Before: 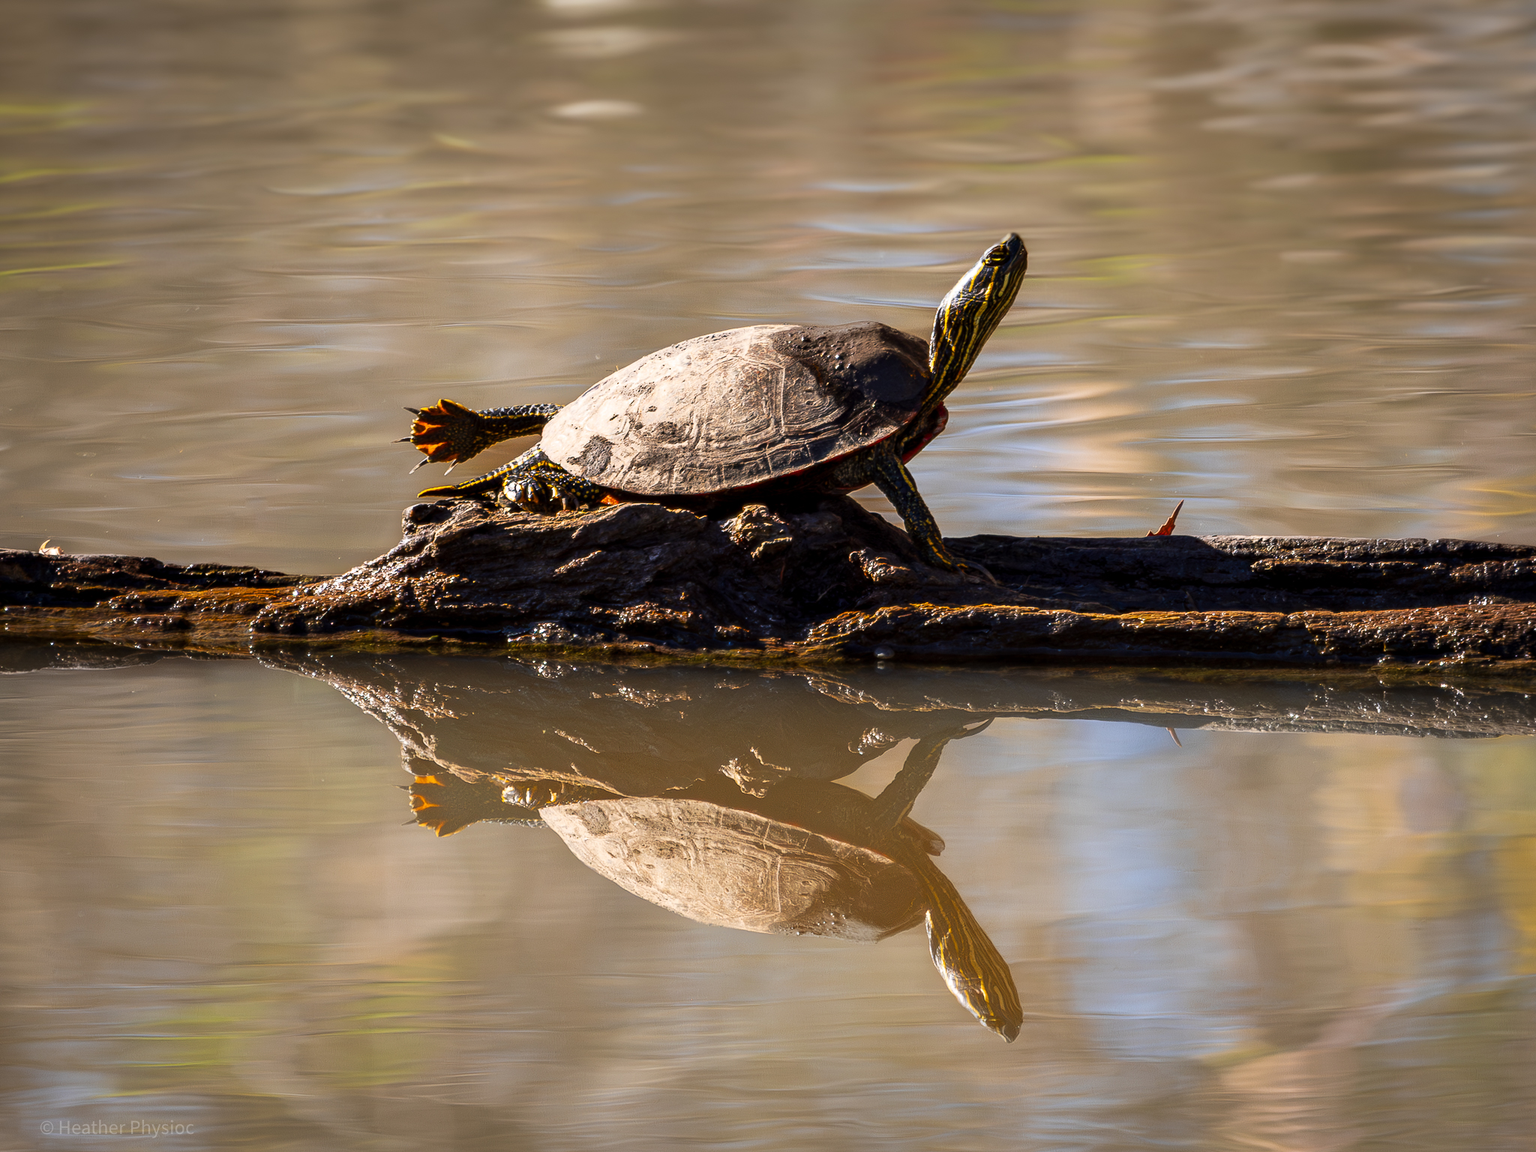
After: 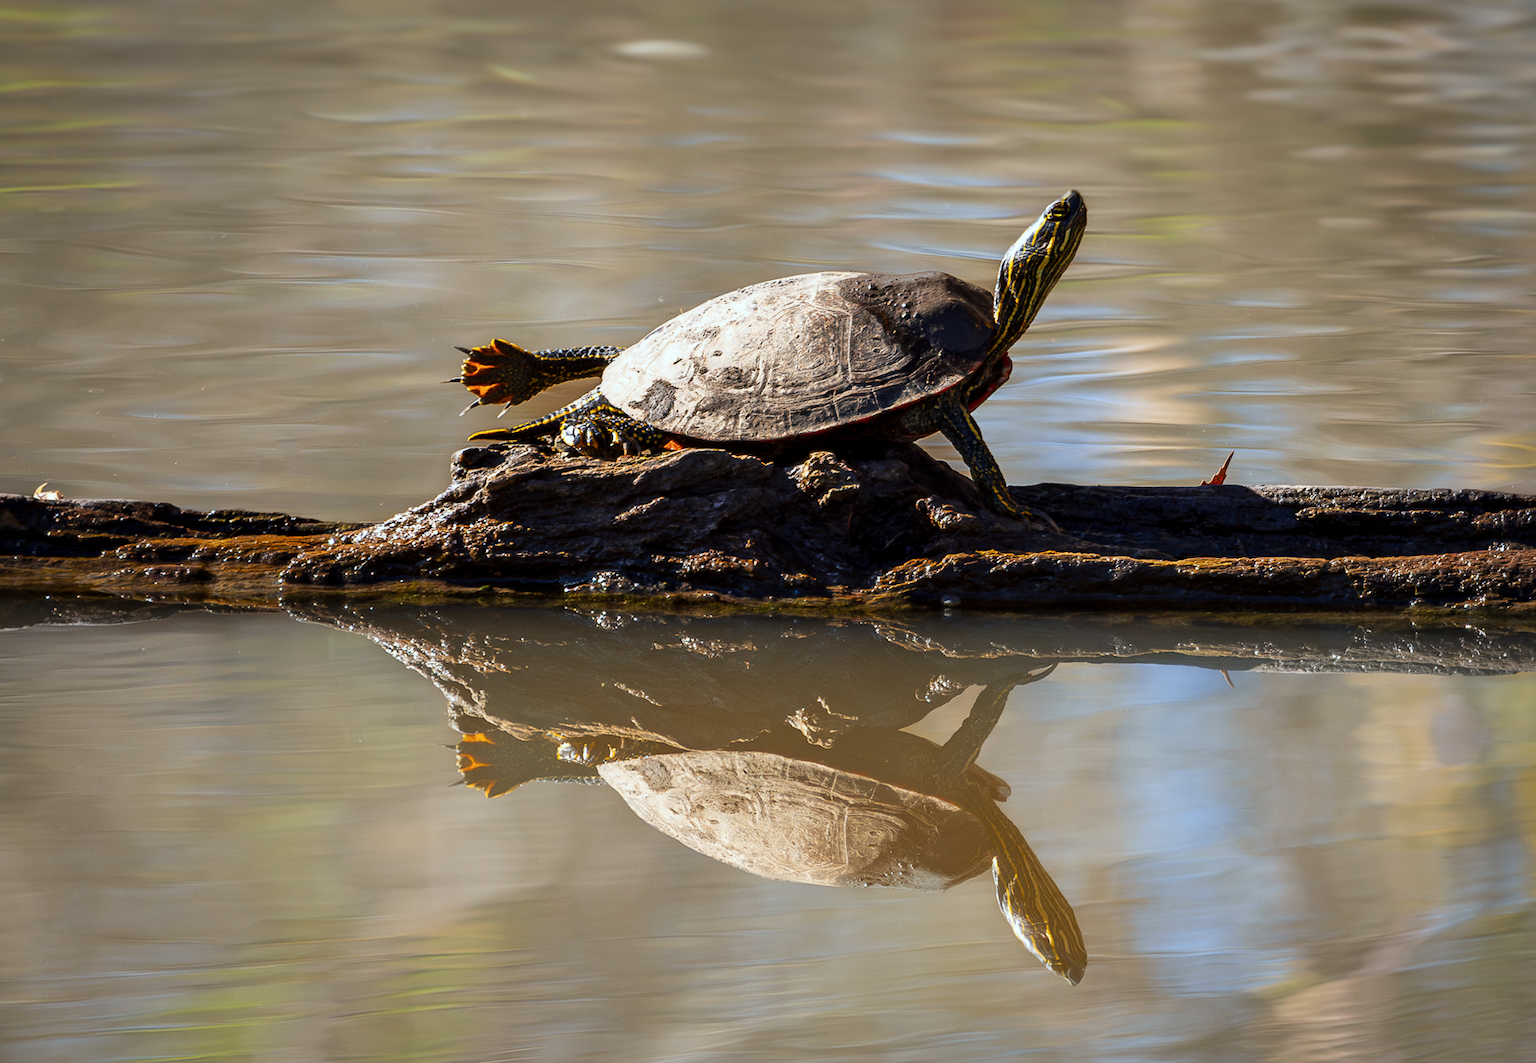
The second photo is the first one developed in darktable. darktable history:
rotate and perspective: rotation -0.013°, lens shift (vertical) -0.027, lens shift (horizontal) 0.178, crop left 0.016, crop right 0.989, crop top 0.082, crop bottom 0.918
color calibration: illuminant Planckian (black body), adaptation linear Bradford (ICC v4), x 0.364, y 0.367, temperature 4417.56 K, saturation algorithm version 1 (2020)
